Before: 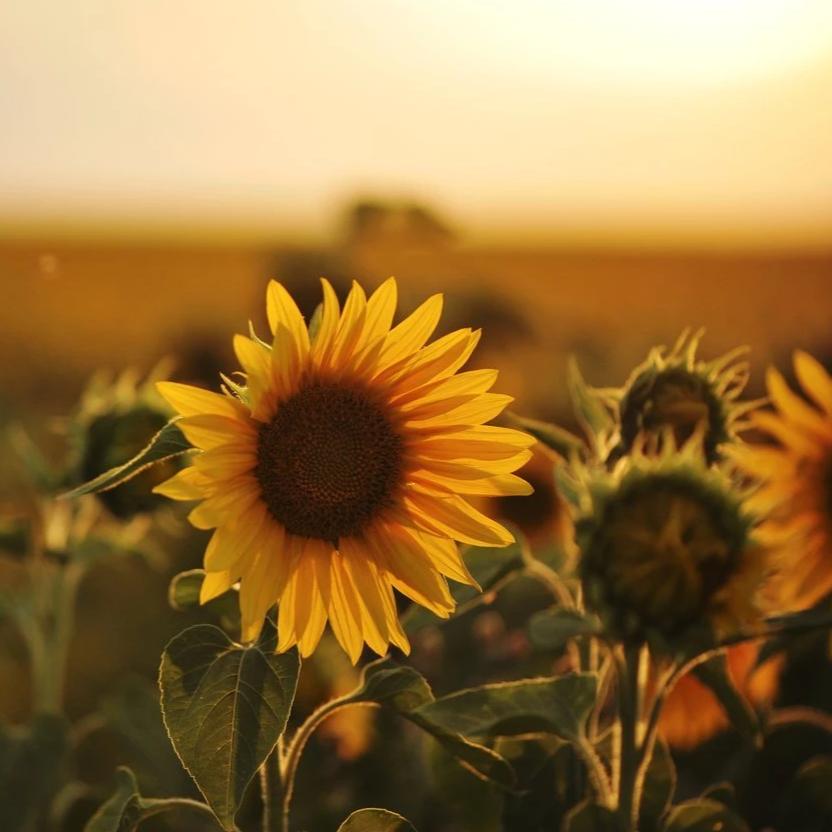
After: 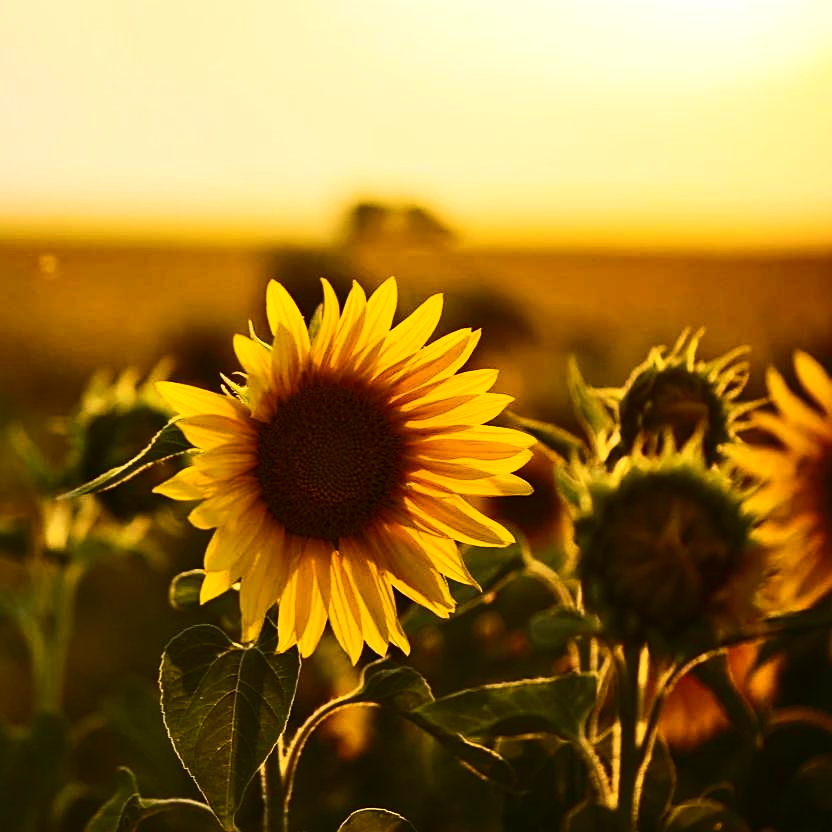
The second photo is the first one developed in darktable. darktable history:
sharpen: on, module defaults
contrast brightness saturation: contrast 0.39, brightness 0.1
color correction: saturation 0.99
color balance rgb: perceptual saturation grading › global saturation 25%, global vibrance 20%
